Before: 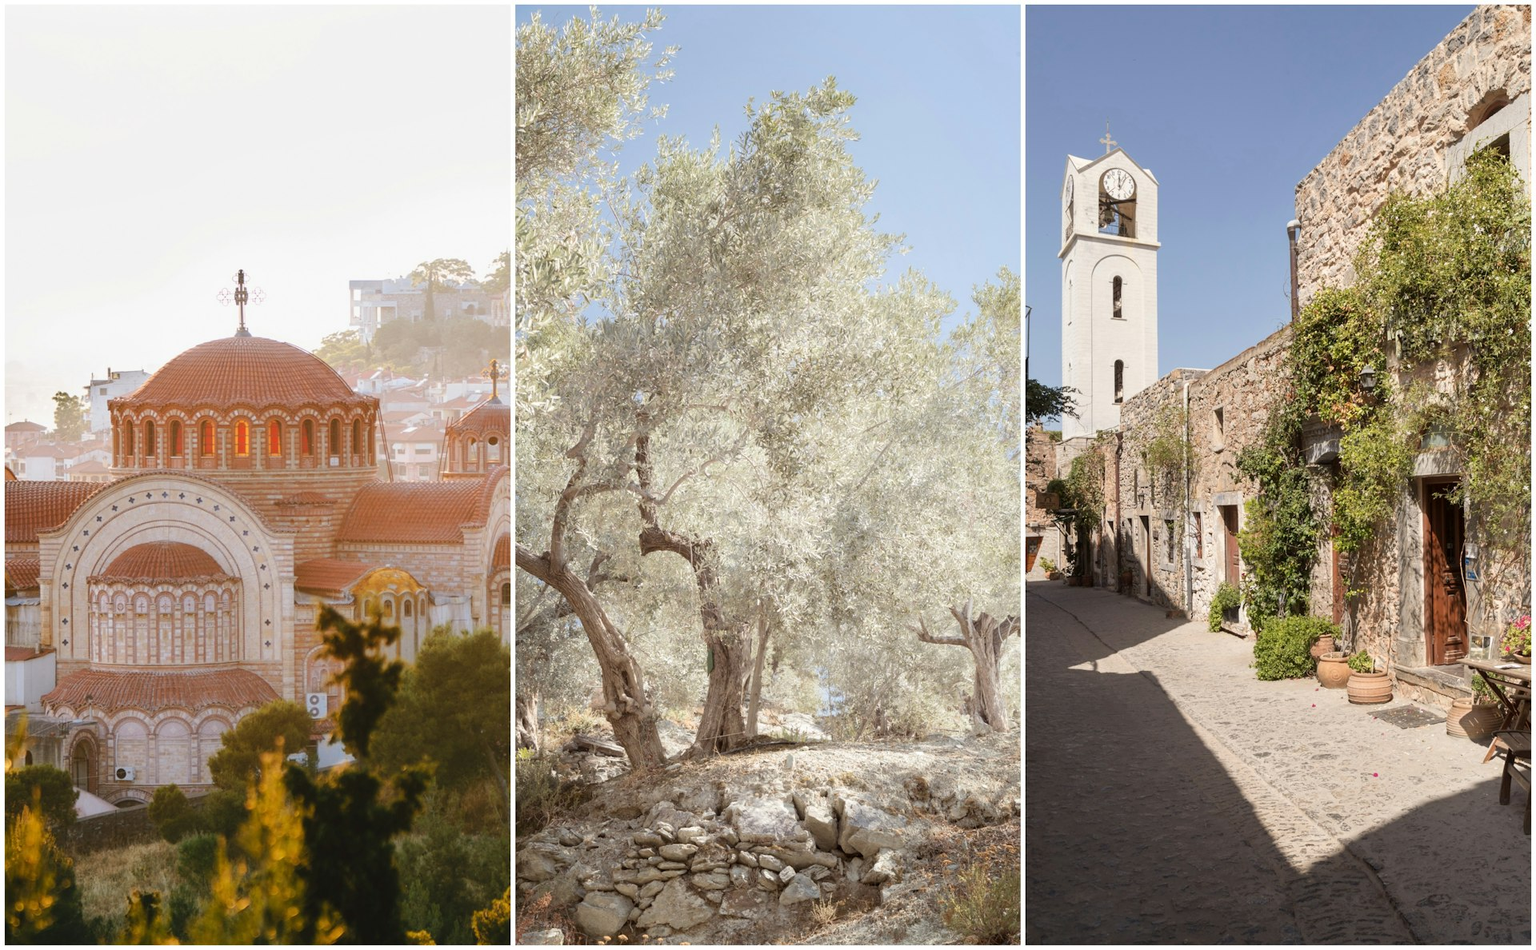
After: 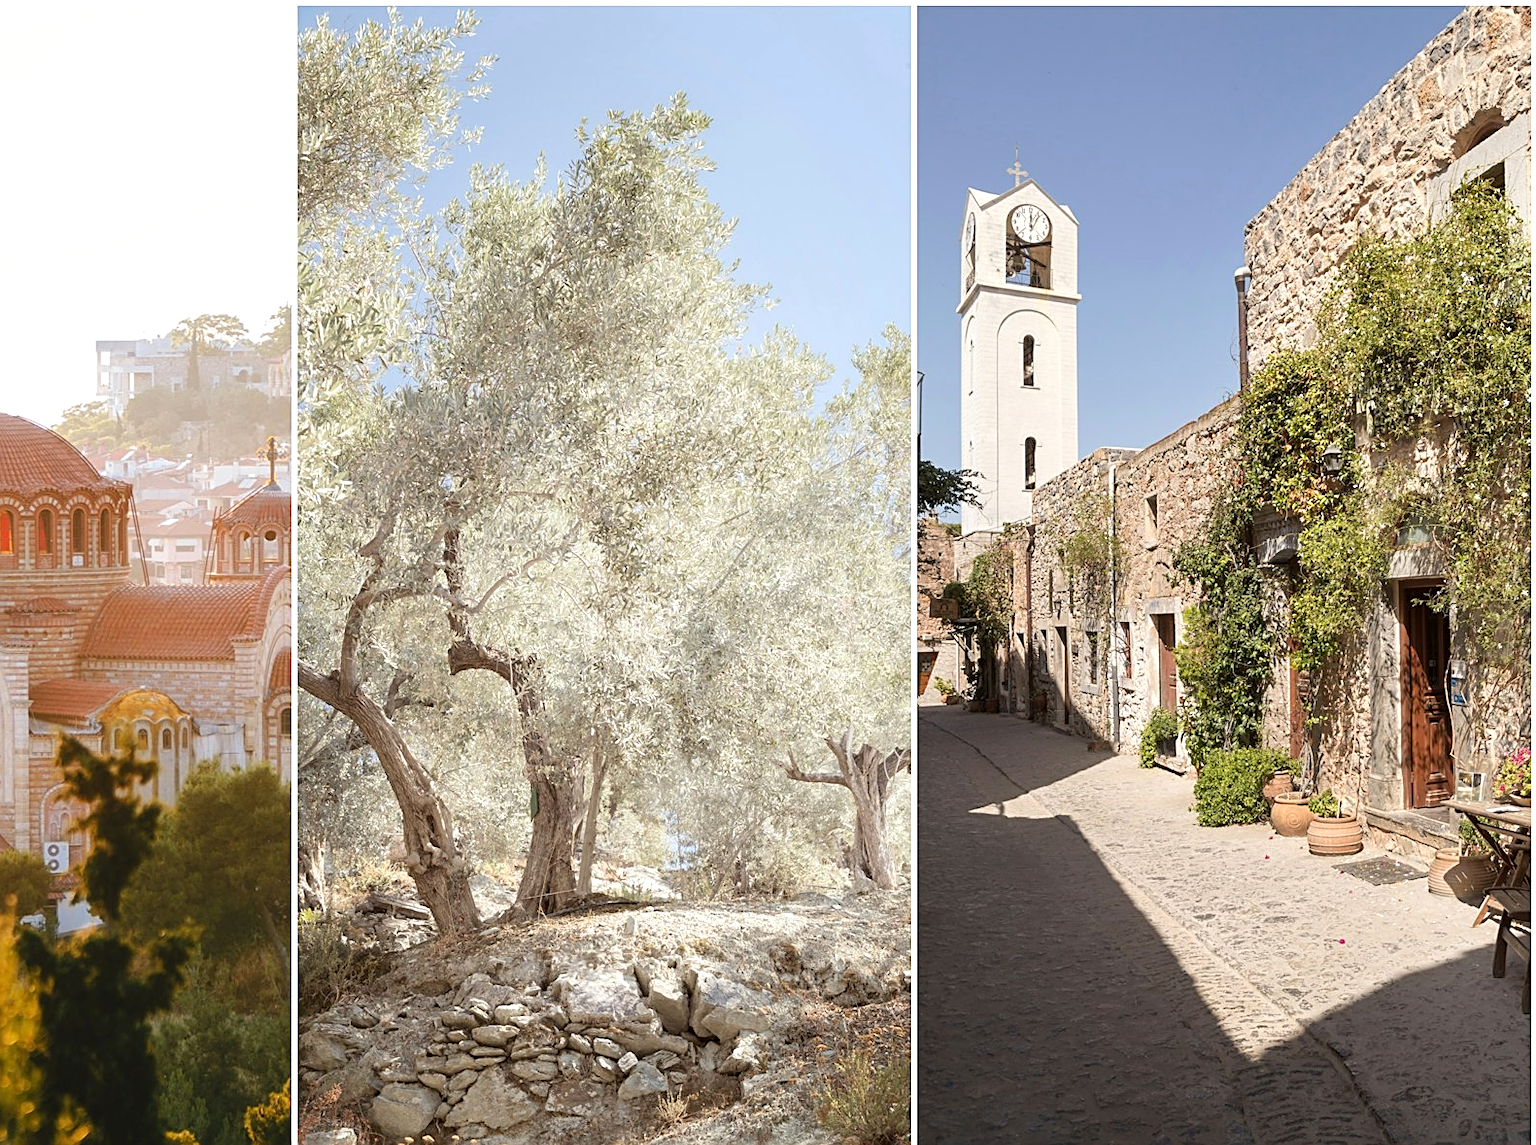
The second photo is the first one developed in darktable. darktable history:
crop: left 17.655%, bottom 0.039%
sharpen: amount 0.555
exposure: exposure 0.201 EV, compensate exposure bias true, compensate highlight preservation false
